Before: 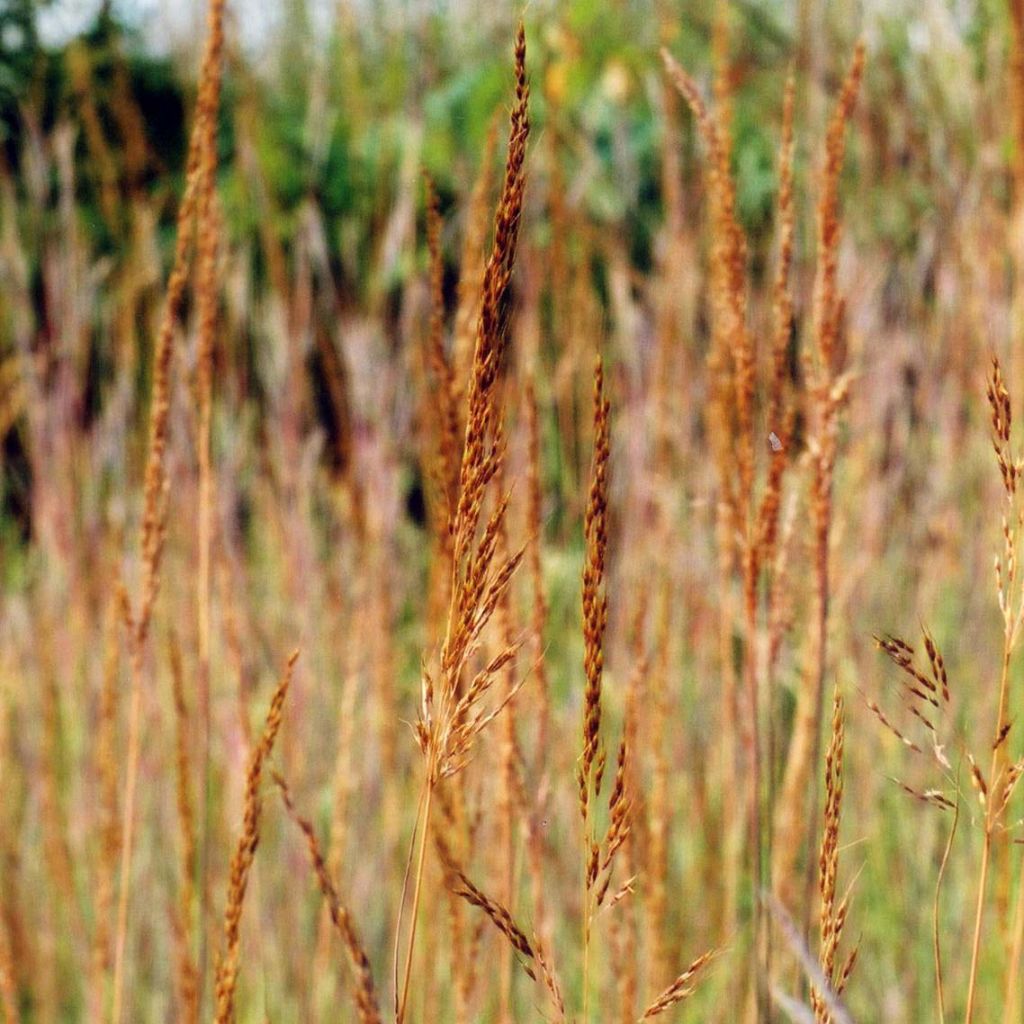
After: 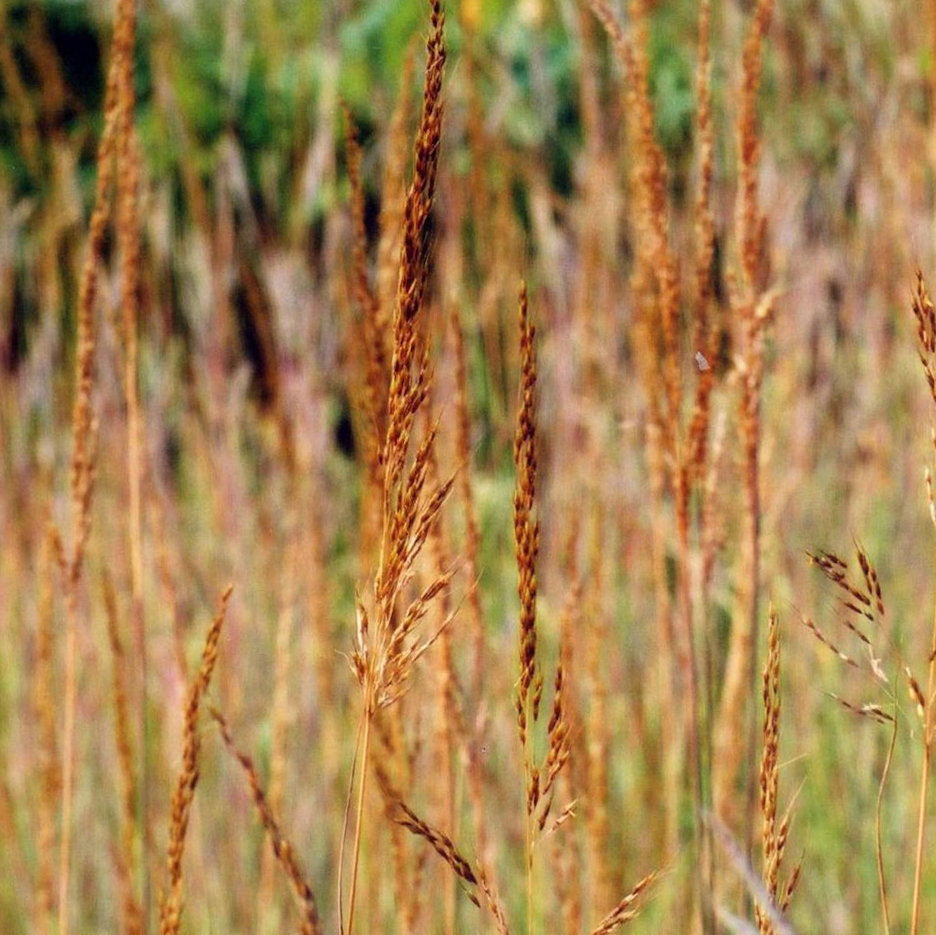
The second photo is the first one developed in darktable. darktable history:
crop and rotate: angle 1.88°, left 5.582%, top 5.691%
